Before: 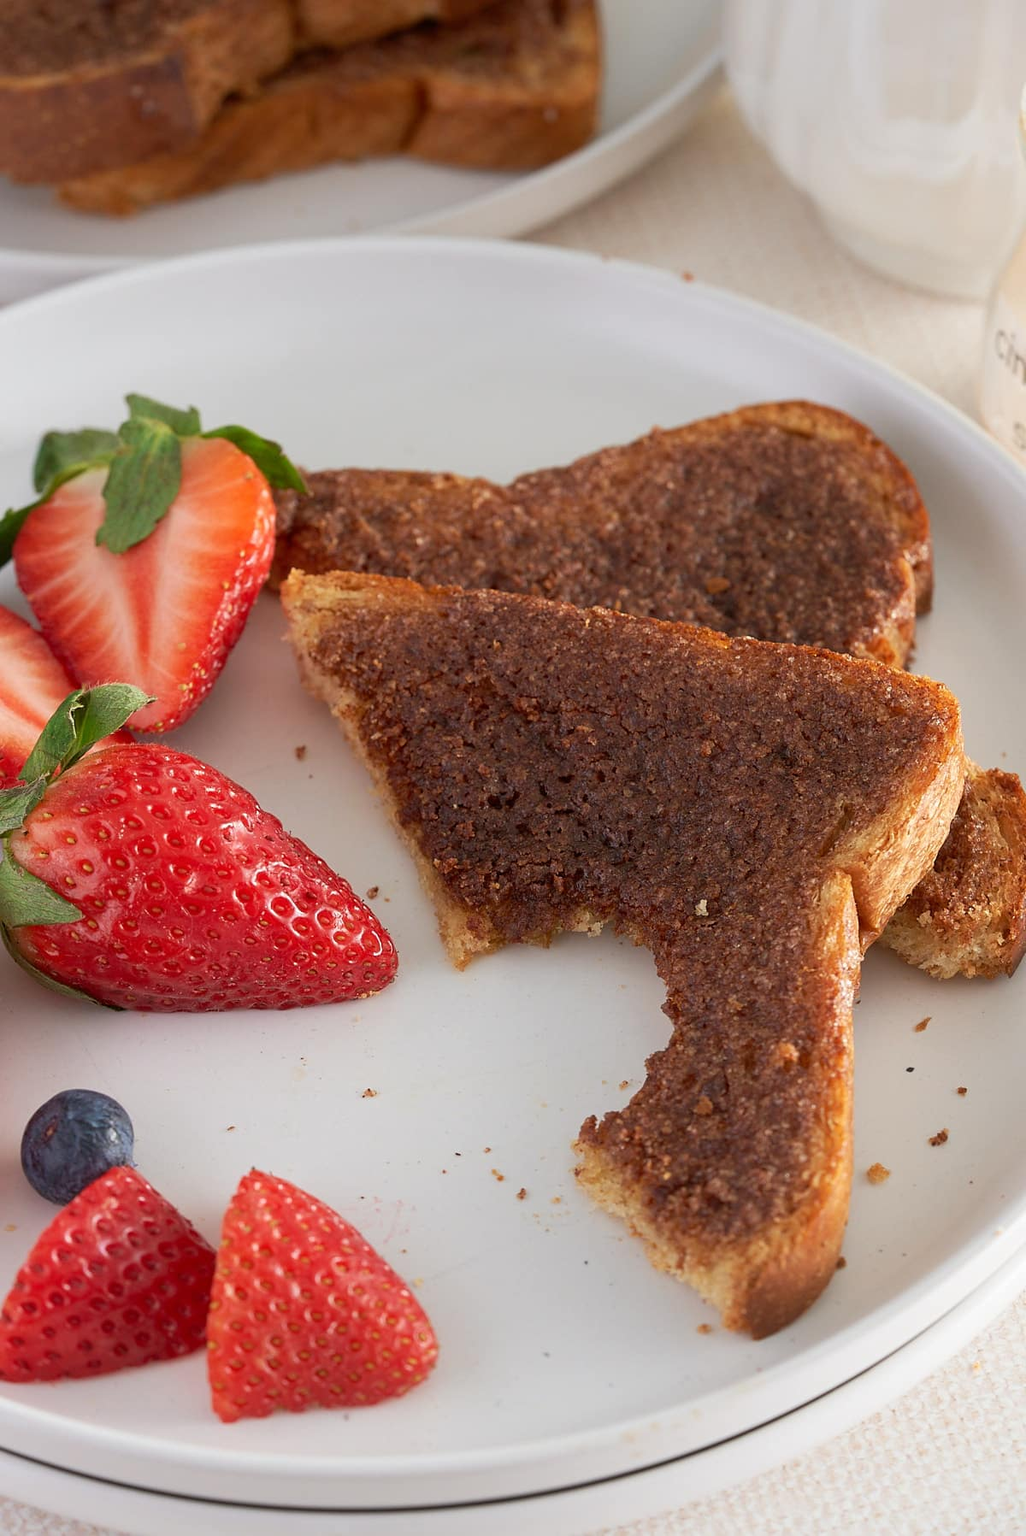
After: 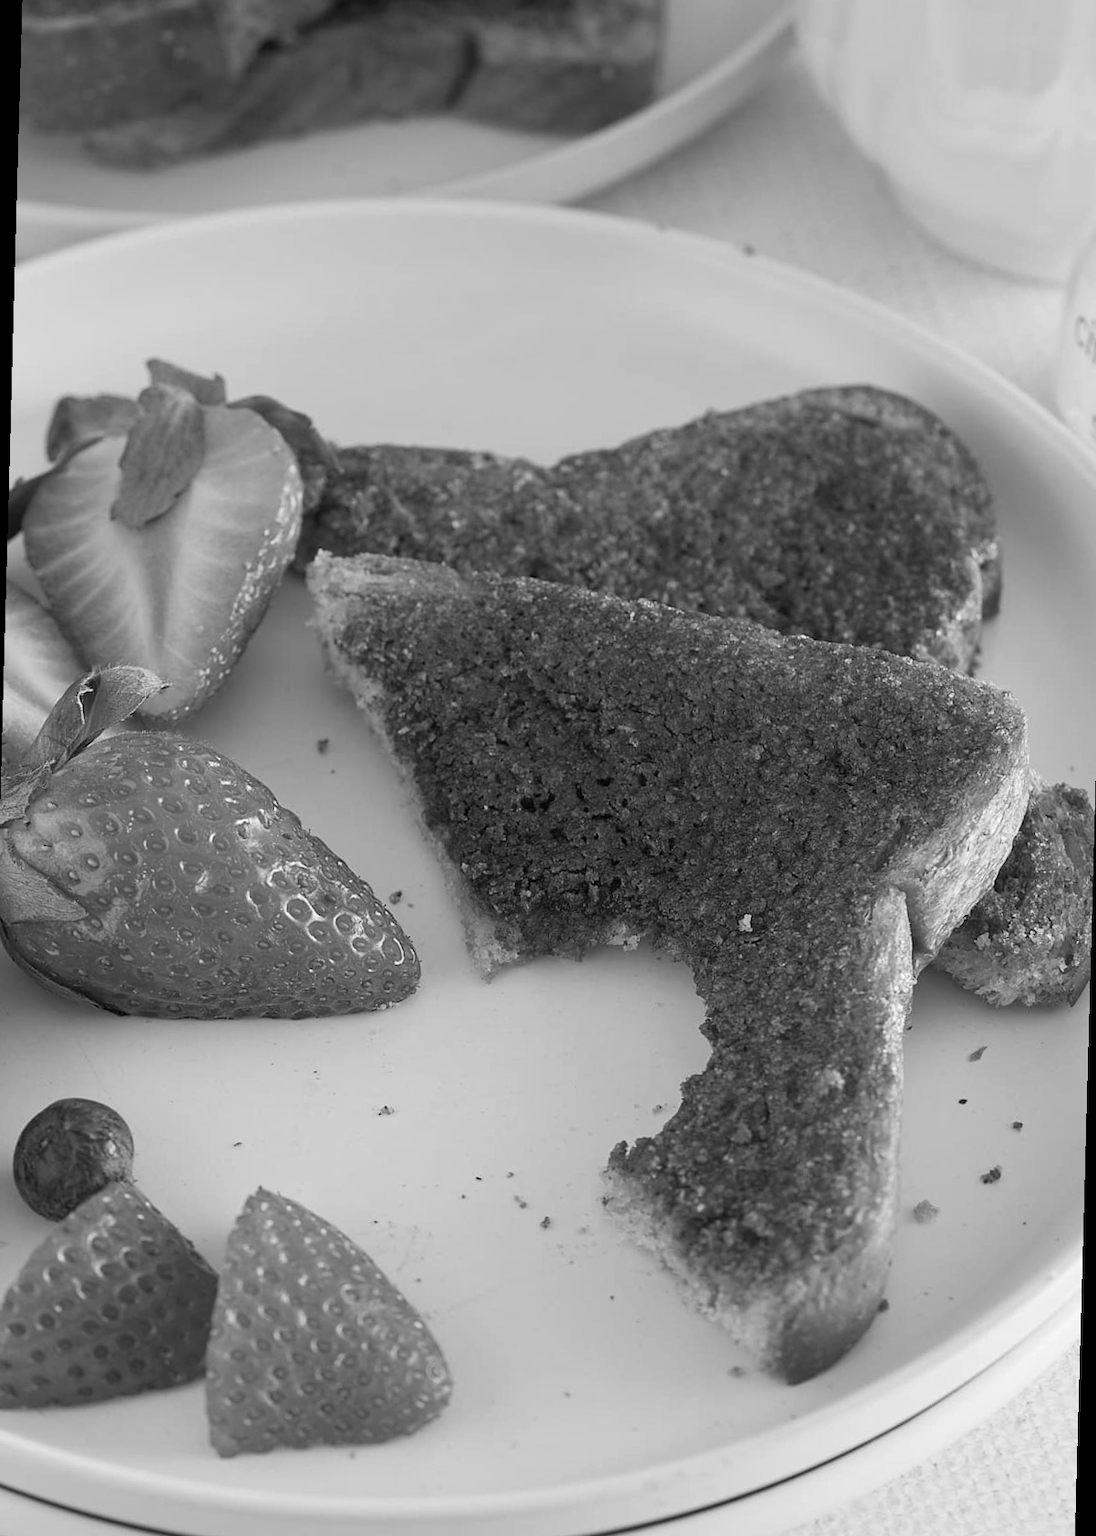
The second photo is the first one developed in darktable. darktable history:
rotate and perspective: rotation 1.57°, crop left 0.018, crop right 0.982, crop top 0.039, crop bottom 0.961
monochrome: a 32, b 64, size 2.3
